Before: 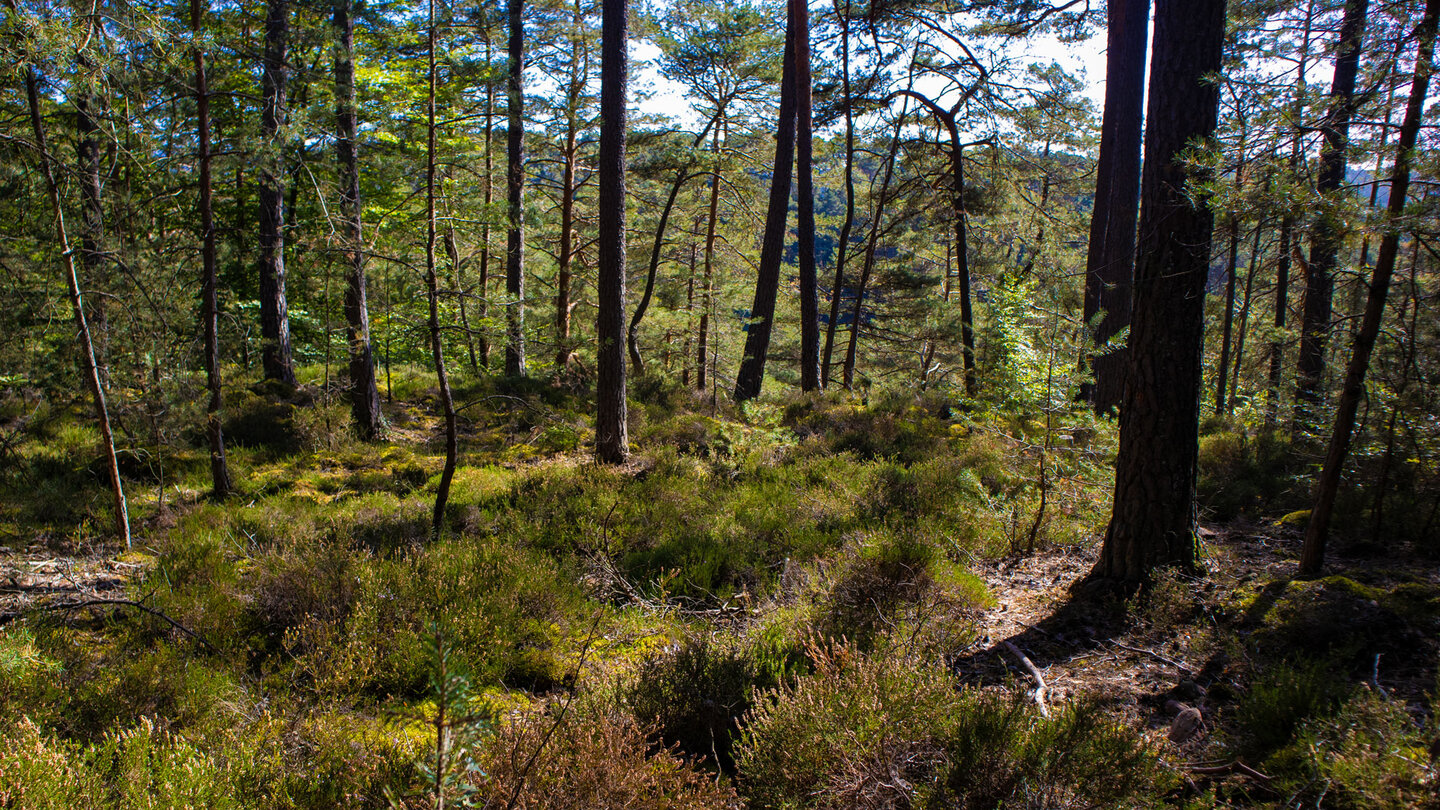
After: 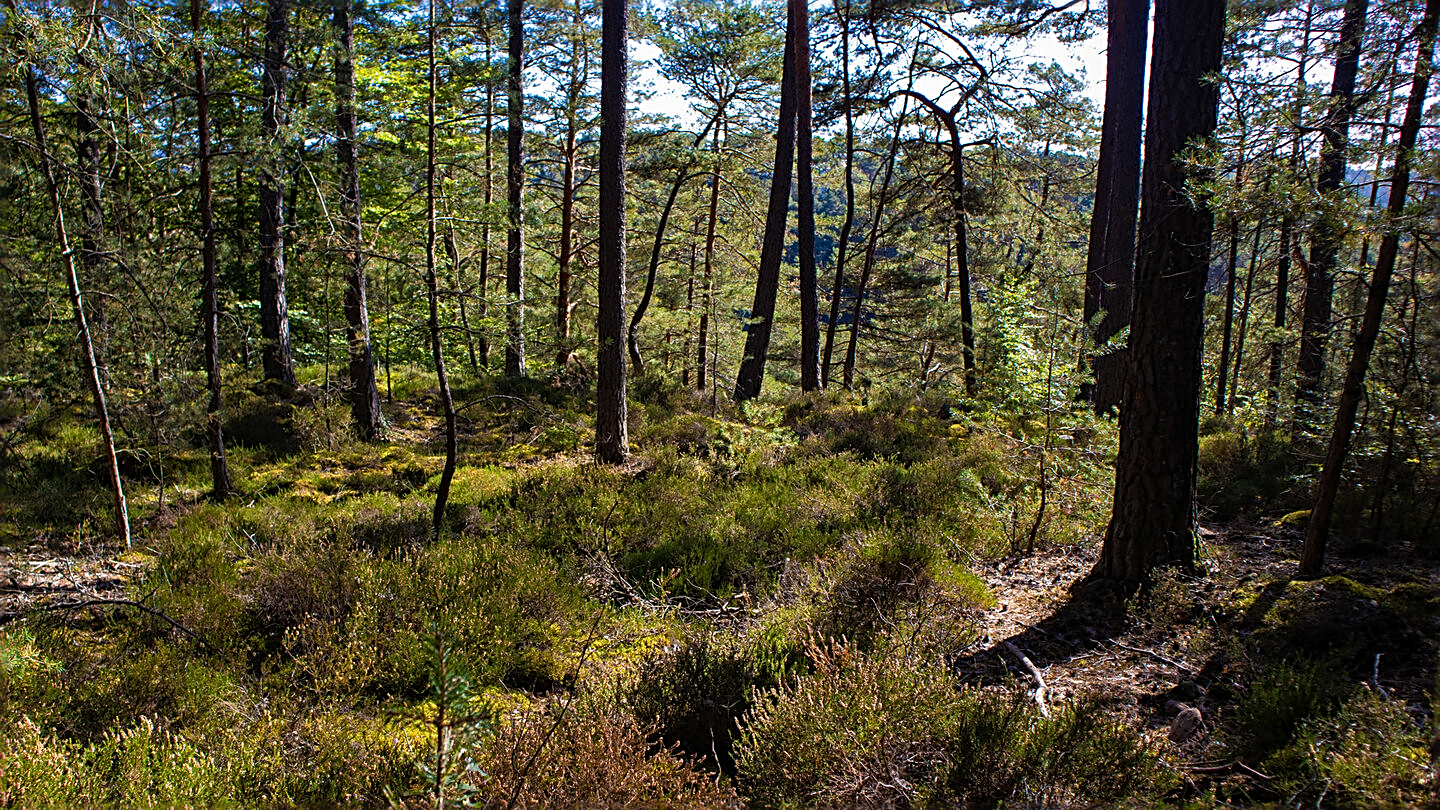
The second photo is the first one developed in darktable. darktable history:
sharpen: radius 2.53, amount 0.632
